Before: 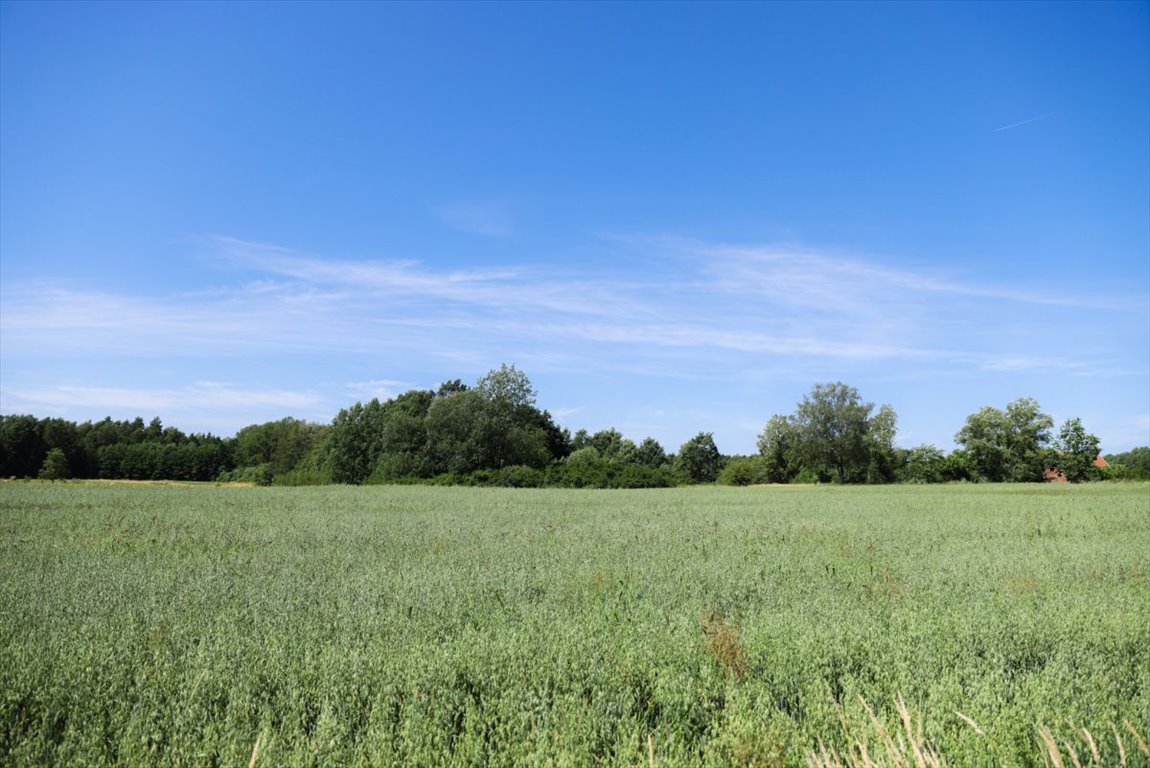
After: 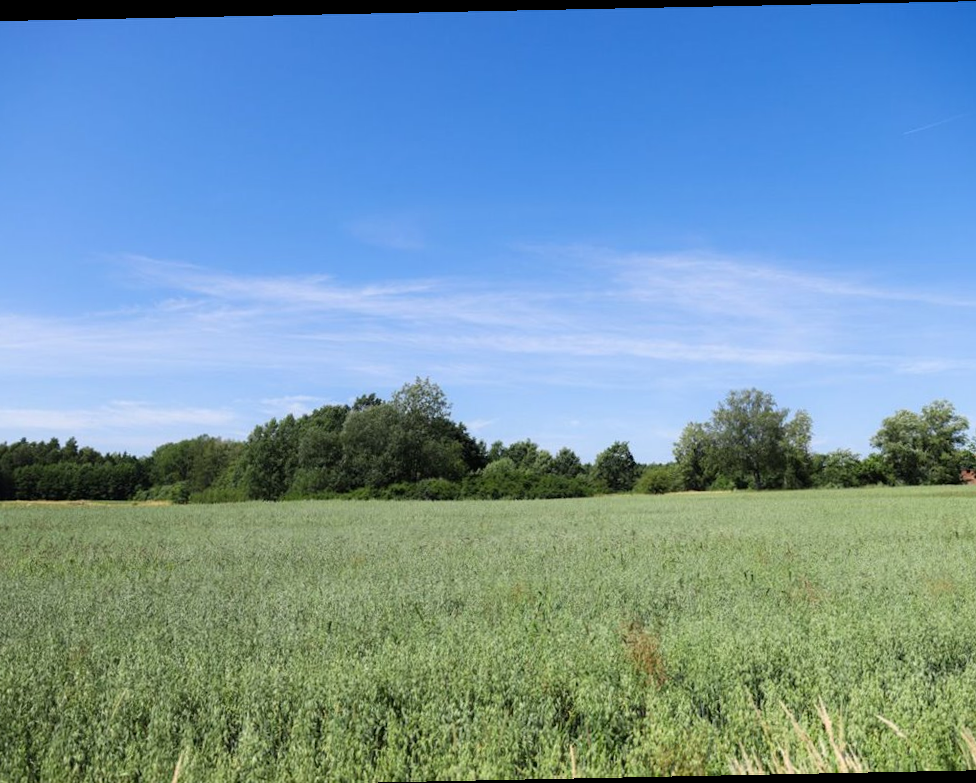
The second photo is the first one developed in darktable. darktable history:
crop: left 8.026%, right 7.374%
rotate and perspective: rotation -1.17°, automatic cropping off
